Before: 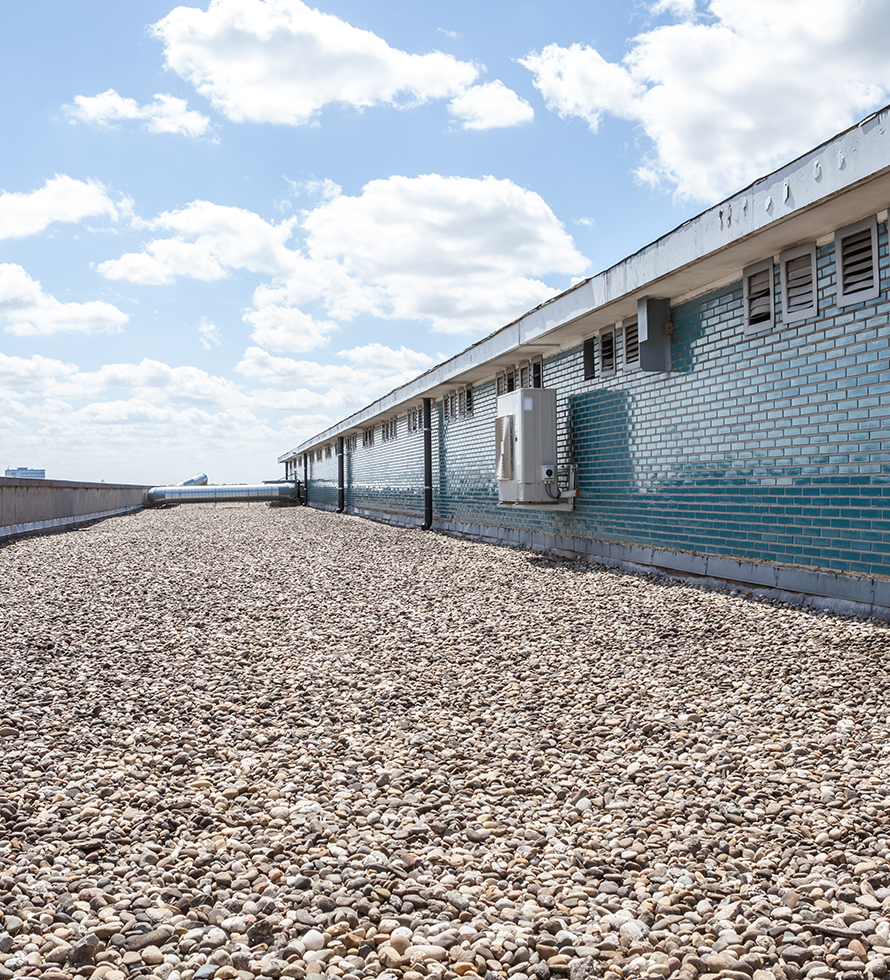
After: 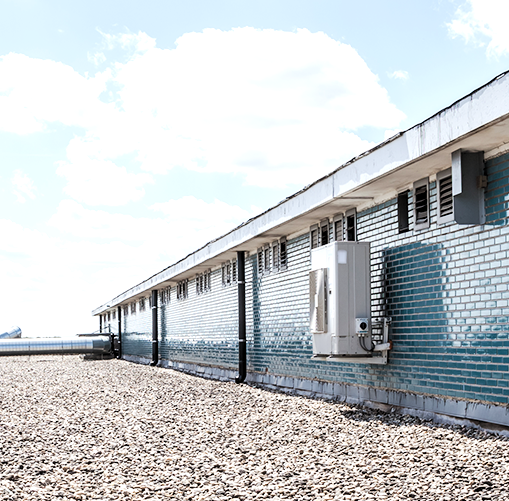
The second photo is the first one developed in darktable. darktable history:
crop: left 20.972%, top 15.074%, right 21.811%, bottom 33.713%
levels: levels [0.116, 0.574, 1]
contrast brightness saturation: contrast 0.05, brightness 0.065, saturation 0.013
tone curve: curves: ch0 [(0, 0.047) (0.15, 0.127) (0.46, 0.466) (0.751, 0.788) (1, 0.961)]; ch1 [(0, 0) (0.43, 0.408) (0.476, 0.469) (0.505, 0.501) (0.553, 0.557) (0.592, 0.58) (0.631, 0.625) (1, 1)]; ch2 [(0, 0) (0.505, 0.495) (0.55, 0.557) (0.583, 0.573) (1, 1)], preserve colors none
exposure: black level correction 0, exposure 0.692 EV, compensate highlight preservation false
